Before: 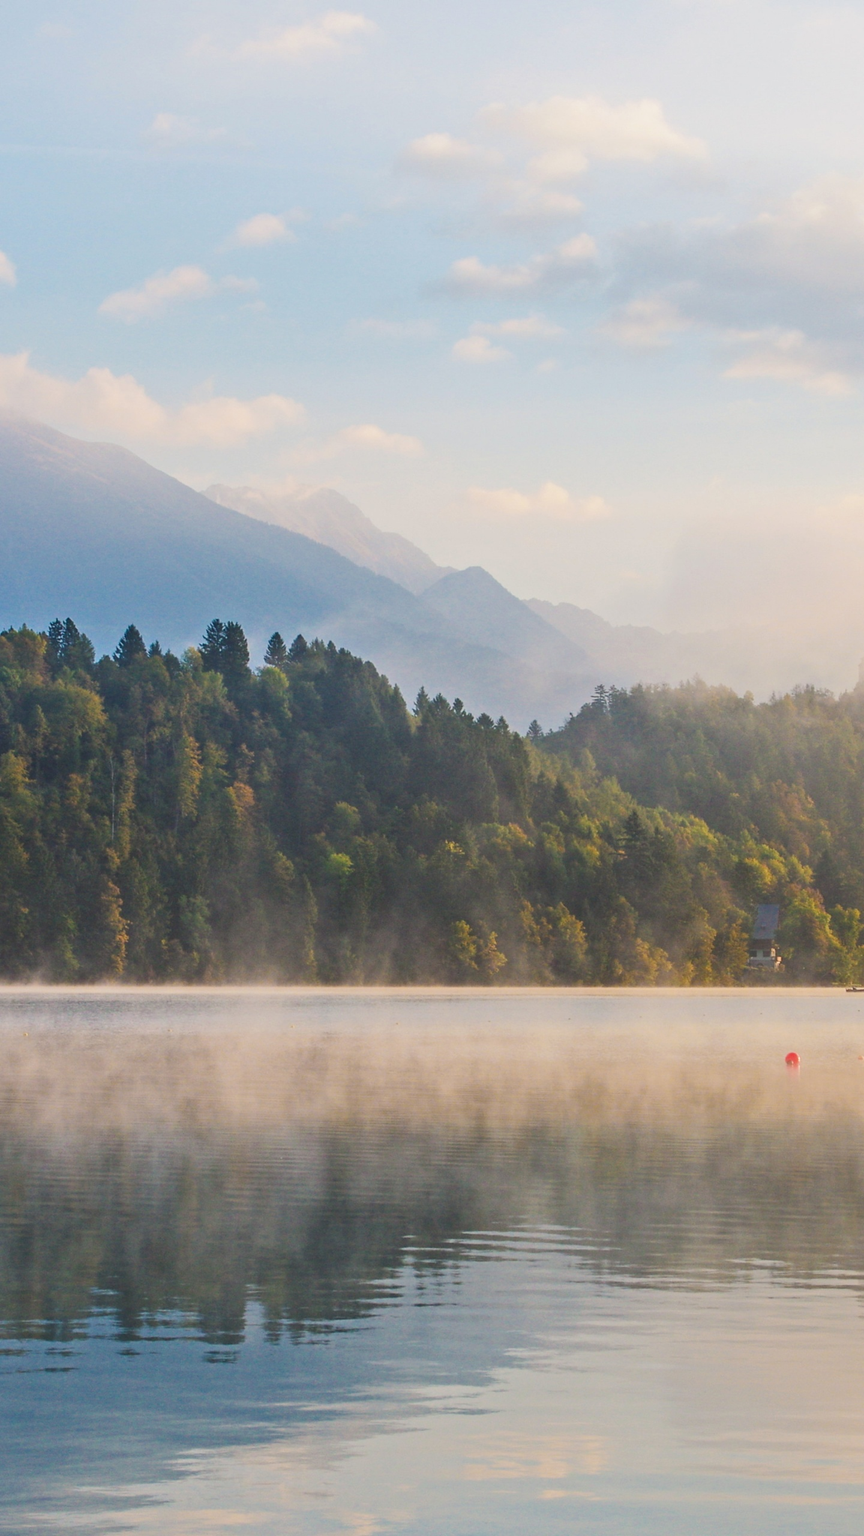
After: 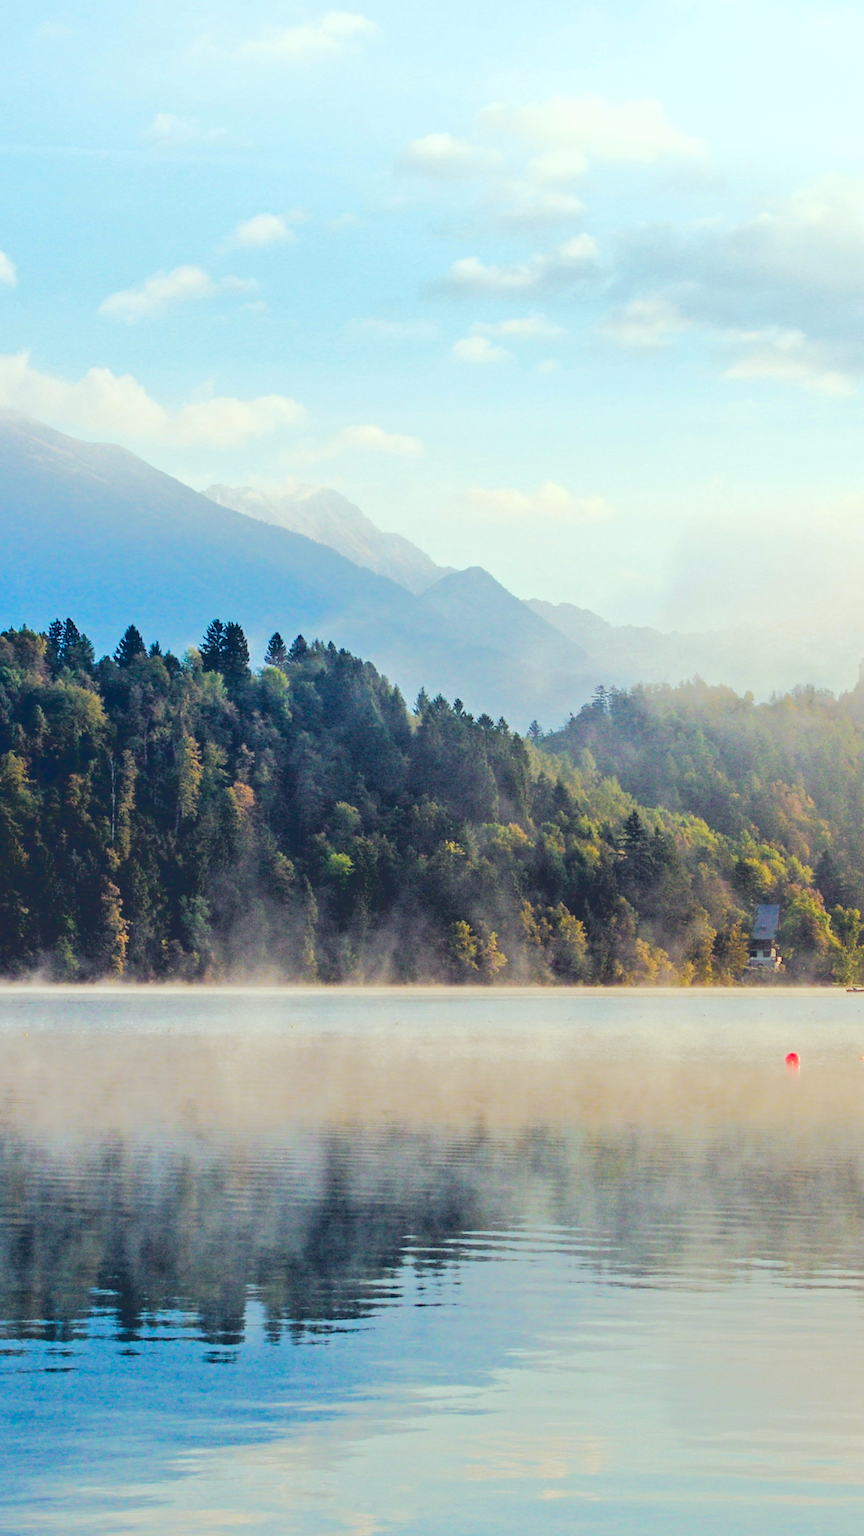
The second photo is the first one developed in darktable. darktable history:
base curve: curves: ch0 [(0.065, 0.026) (0.236, 0.358) (0.53, 0.546) (0.777, 0.841) (0.924, 0.992)], preserve colors average RGB
color balance rgb: highlights gain › luminance 19.925%, highlights gain › chroma 2.822%, highlights gain › hue 170.82°, global offset › luminance -0.308%, global offset › chroma 0.31%, global offset › hue 261.44°, perceptual saturation grading › global saturation 23.101%, perceptual saturation grading › highlights -24.264%, perceptual saturation grading › mid-tones 24.195%, perceptual saturation grading › shadows 41.089%
color zones: curves: ch0 [(0, 0.5) (0.143, 0.5) (0.286, 0.456) (0.429, 0.5) (0.571, 0.5) (0.714, 0.5) (0.857, 0.5) (1, 0.5)]; ch1 [(0, 0.5) (0.143, 0.5) (0.286, 0.422) (0.429, 0.5) (0.571, 0.5) (0.714, 0.5) (0.857, 0.5) (1, 0.5)]
